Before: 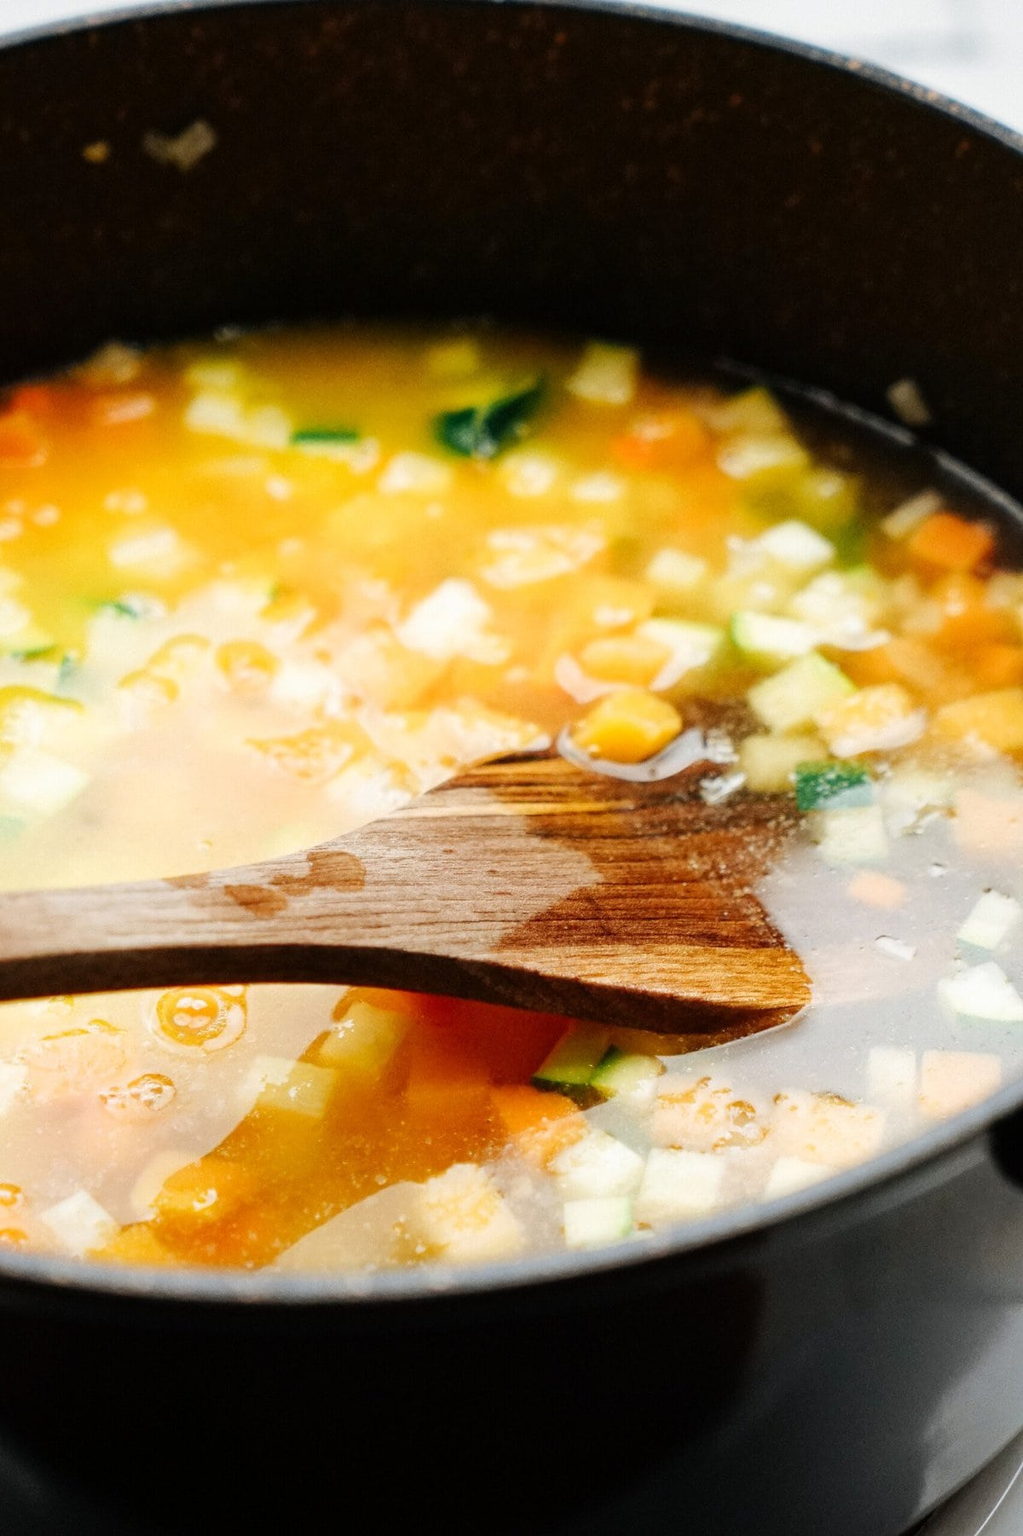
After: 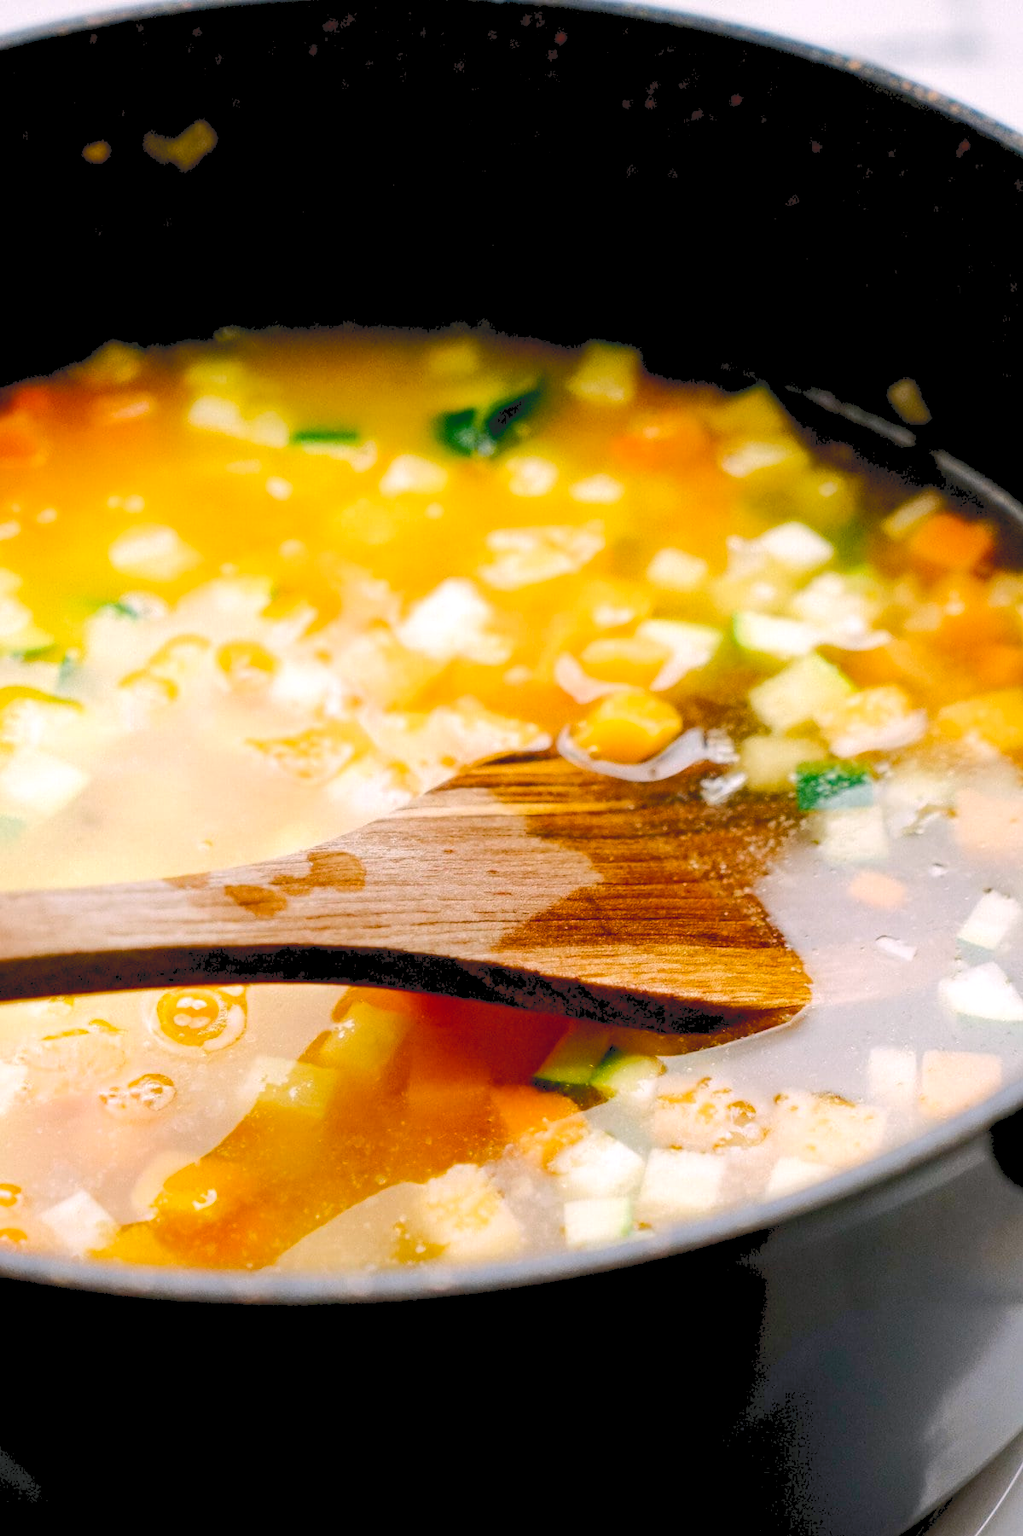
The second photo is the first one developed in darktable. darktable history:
color balance rgb: shadows lift › chroma 3.348%, shadows lift › hue 279.22°, highlights gain › chroma 1.473%, highlights gain › hue 312.48°, global offset › luminance -0.841%, white fulcrum 0.08 EV, linear chroma grading › shadows 31.491%, linear chroma grading › global chroma -2.527%, linear chroma grading › mid-tones 4.022%, perceptual saturation grading › global saturation 19.887%, perceptual brilliance grading › highlights 2.927%
tone curve: curves: ch0 [(0, 0) (0.003, 0.125) (0.011, 0.139) (0.025, 0.155) (0.044, 0.174) (0.069, 0.192) (0.1, 0.211) (0.136, 0.234) (0.177, 0.262) (0.224, 0.296) (0.277, 0.337) (0.335, 0.385) (0.399, 0.436) (0.468, 0.5) (0.543, 0.573) (0.623, 0.644) (0.709, 0.713) (0.801, 0.791) (0.898, 0.881) (1, 1)], color space Lab, independent channels, preserve colors none
